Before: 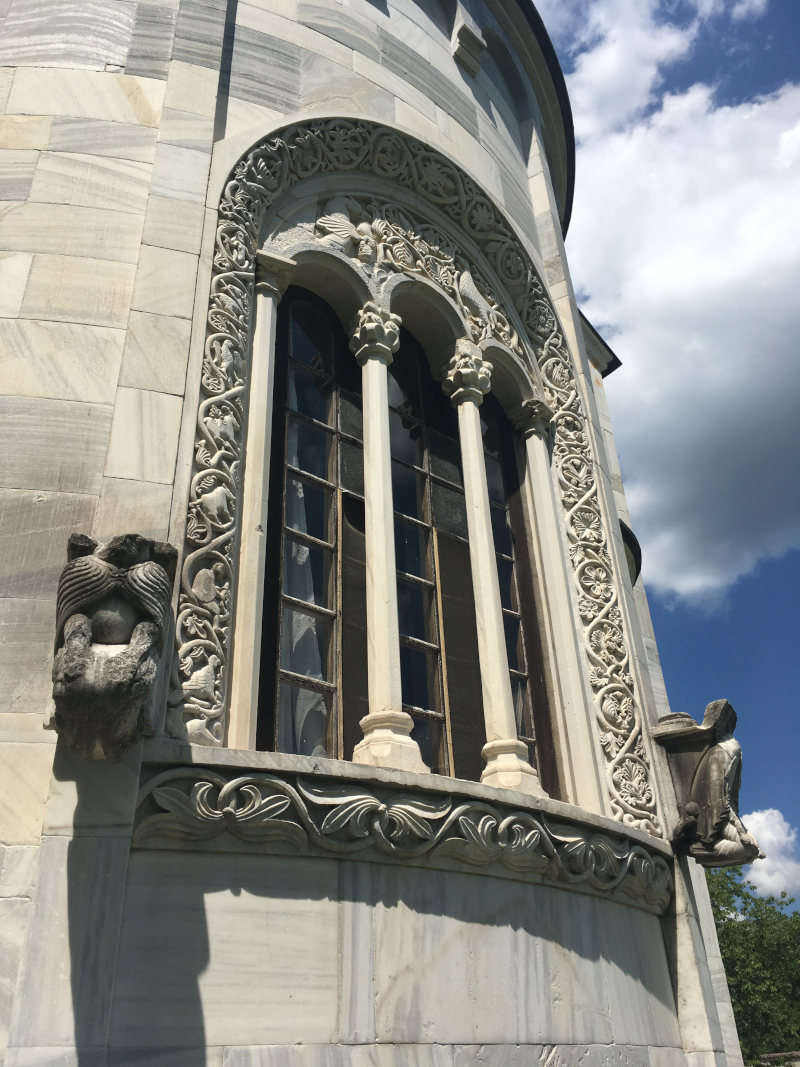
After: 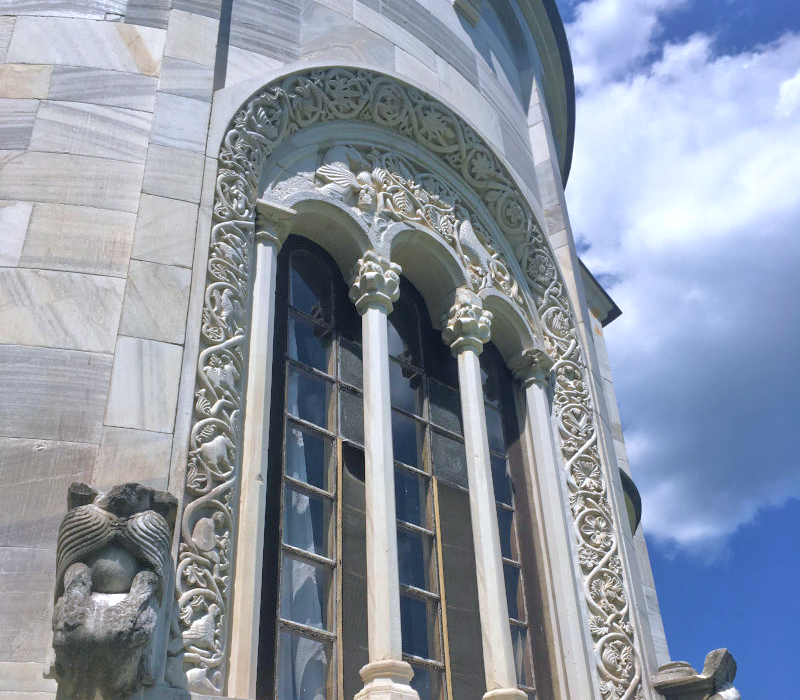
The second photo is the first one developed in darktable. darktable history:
tone equalizer: -7 EV 0.15 EV, -6 EV 0.6 EV, -5 EV 1.15 EV, -4 EV 1.33 EV, -3 EV 1.15 EV, -2 EV 0.6 EV, -1 EV 0.15 EV, mask exposure compensation -0.5 EV
white balance: red 0.967, blue 1.119, emerald 0.756
velvia: on, module defaults
crop and rotate: top 4.848%, bottom 29.503%
shadows and highlights: on, module defaults
